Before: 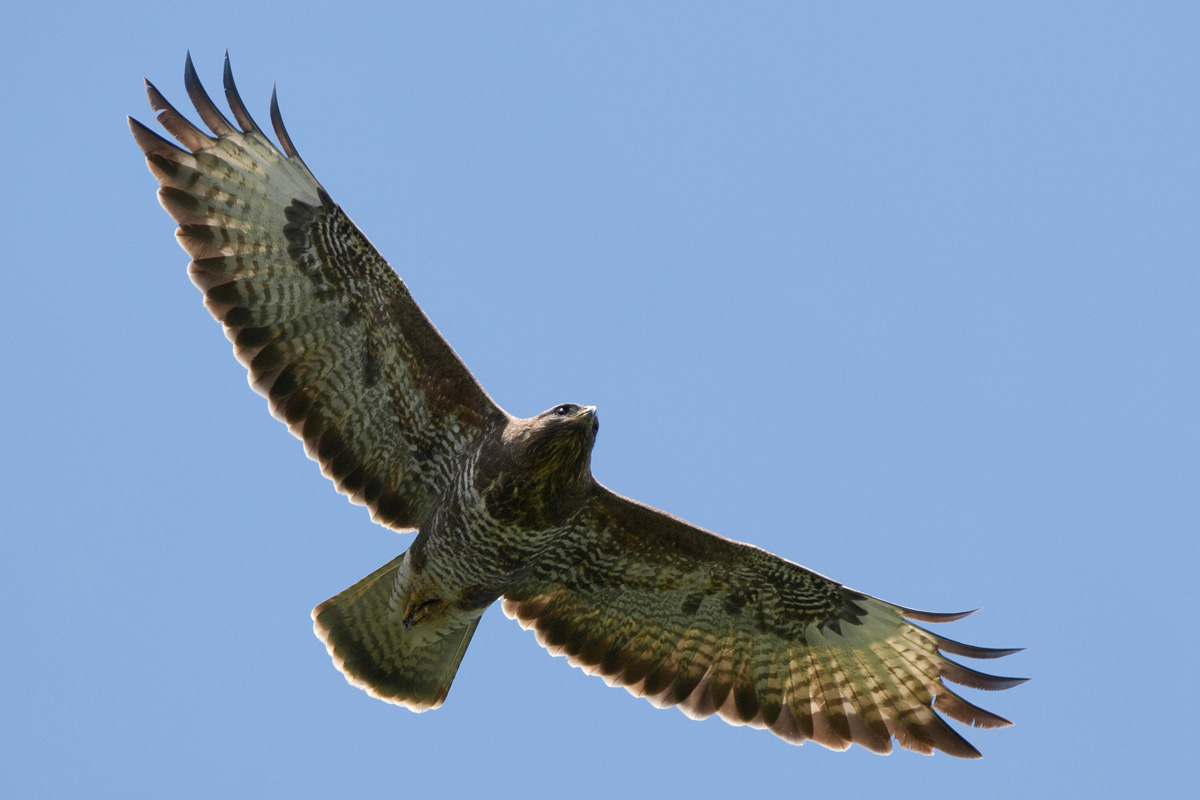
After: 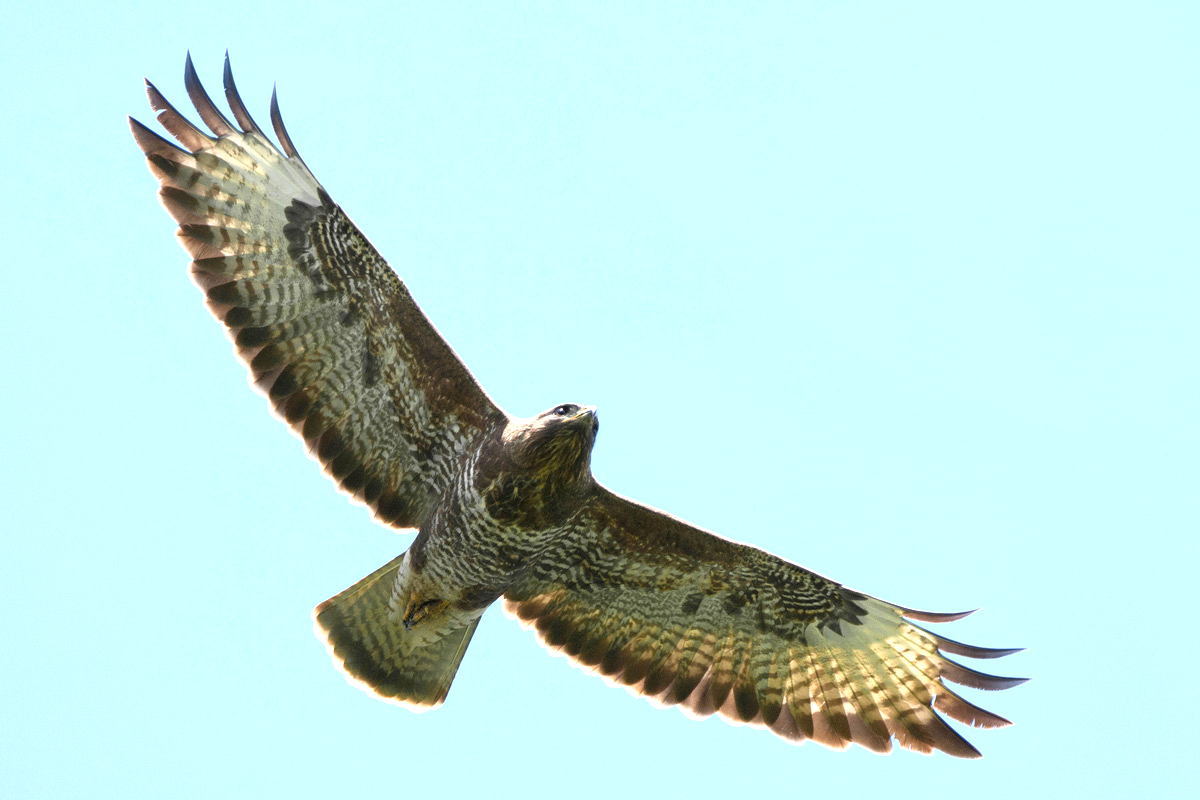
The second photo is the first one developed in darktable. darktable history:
exposure: exposure 1.247 EV, compensate highlight preservation false
